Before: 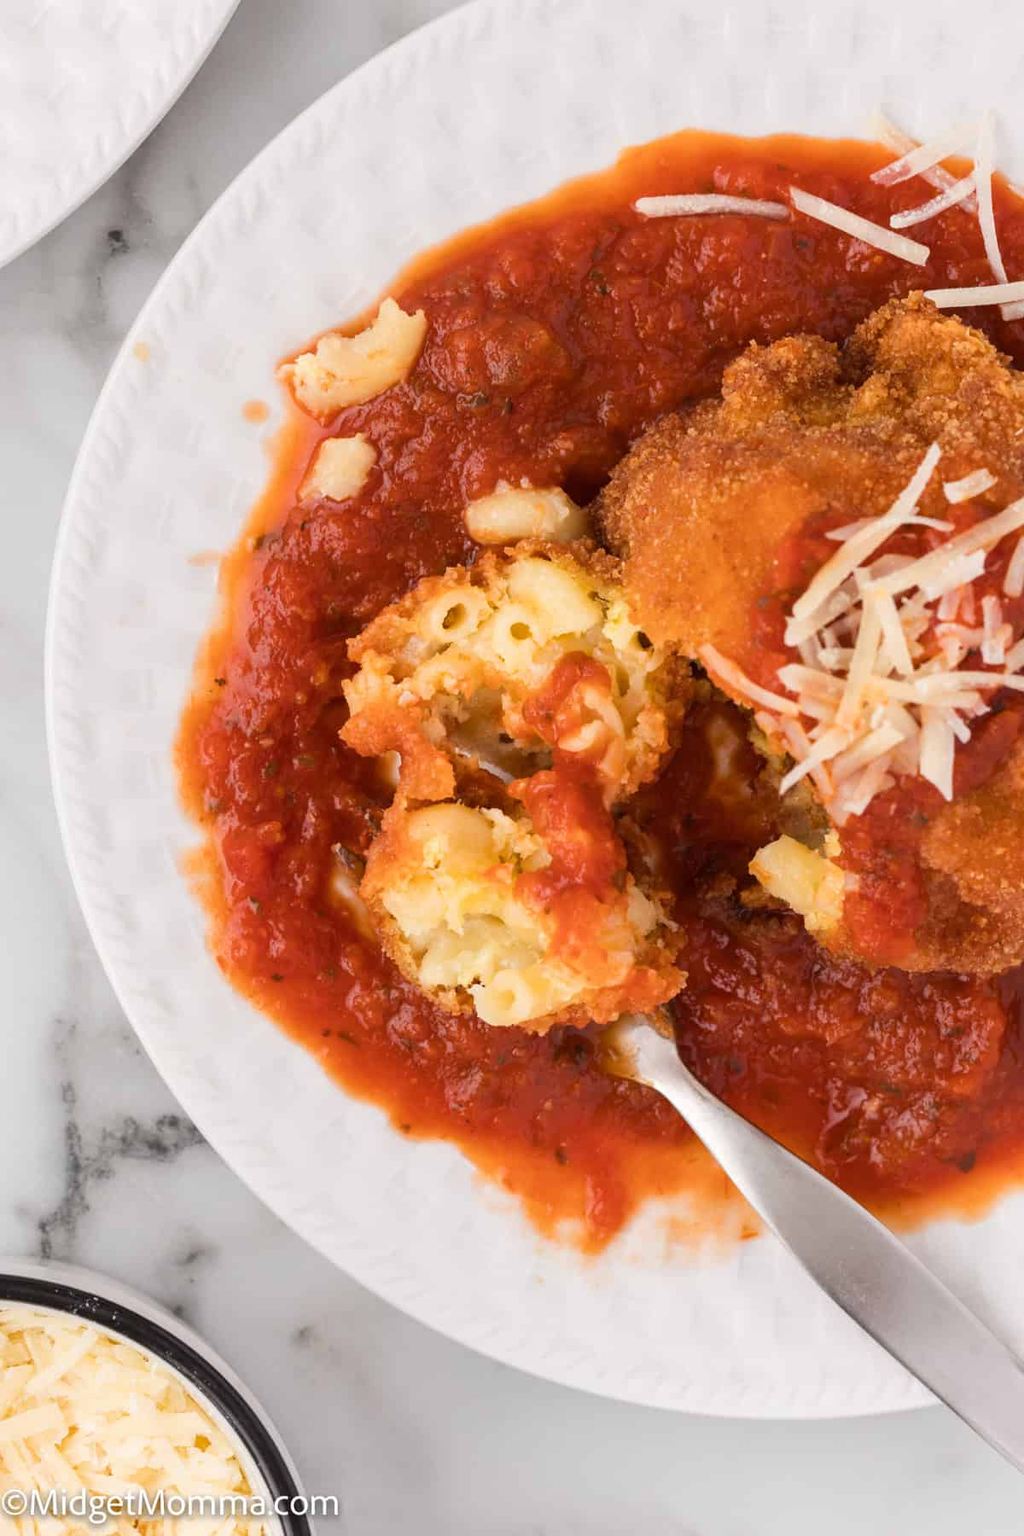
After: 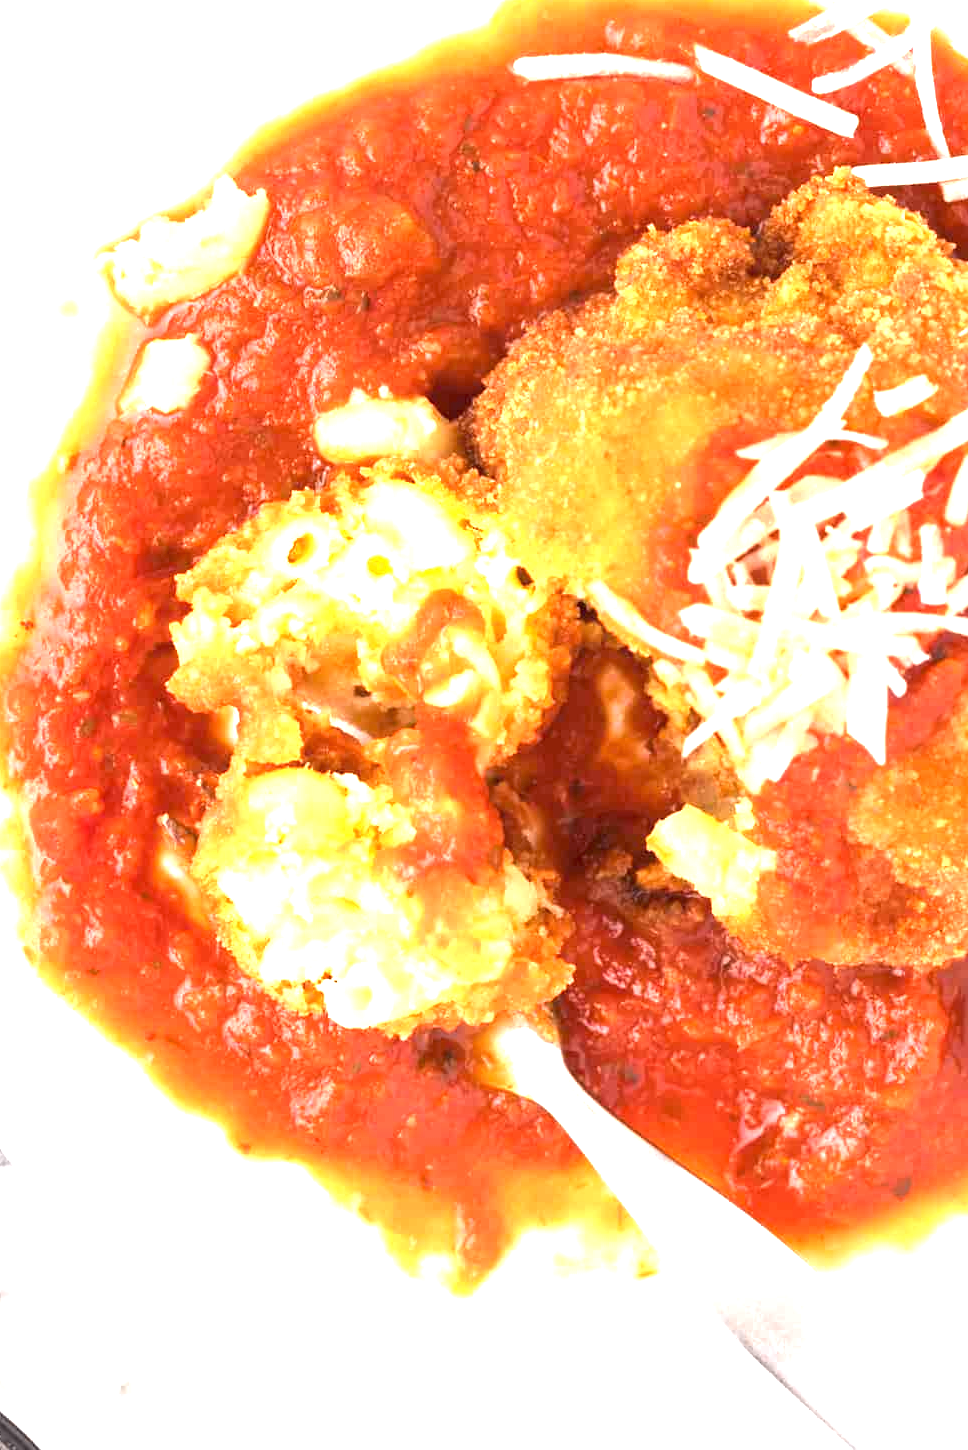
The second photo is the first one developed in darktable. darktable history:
crop: left 19.256%, top 9.705%, right 0%, bottom 9.735%
exposure: black level correction 0, exposure 1.912 EV, compensate exposure bias true, compensate highlight preservation false
